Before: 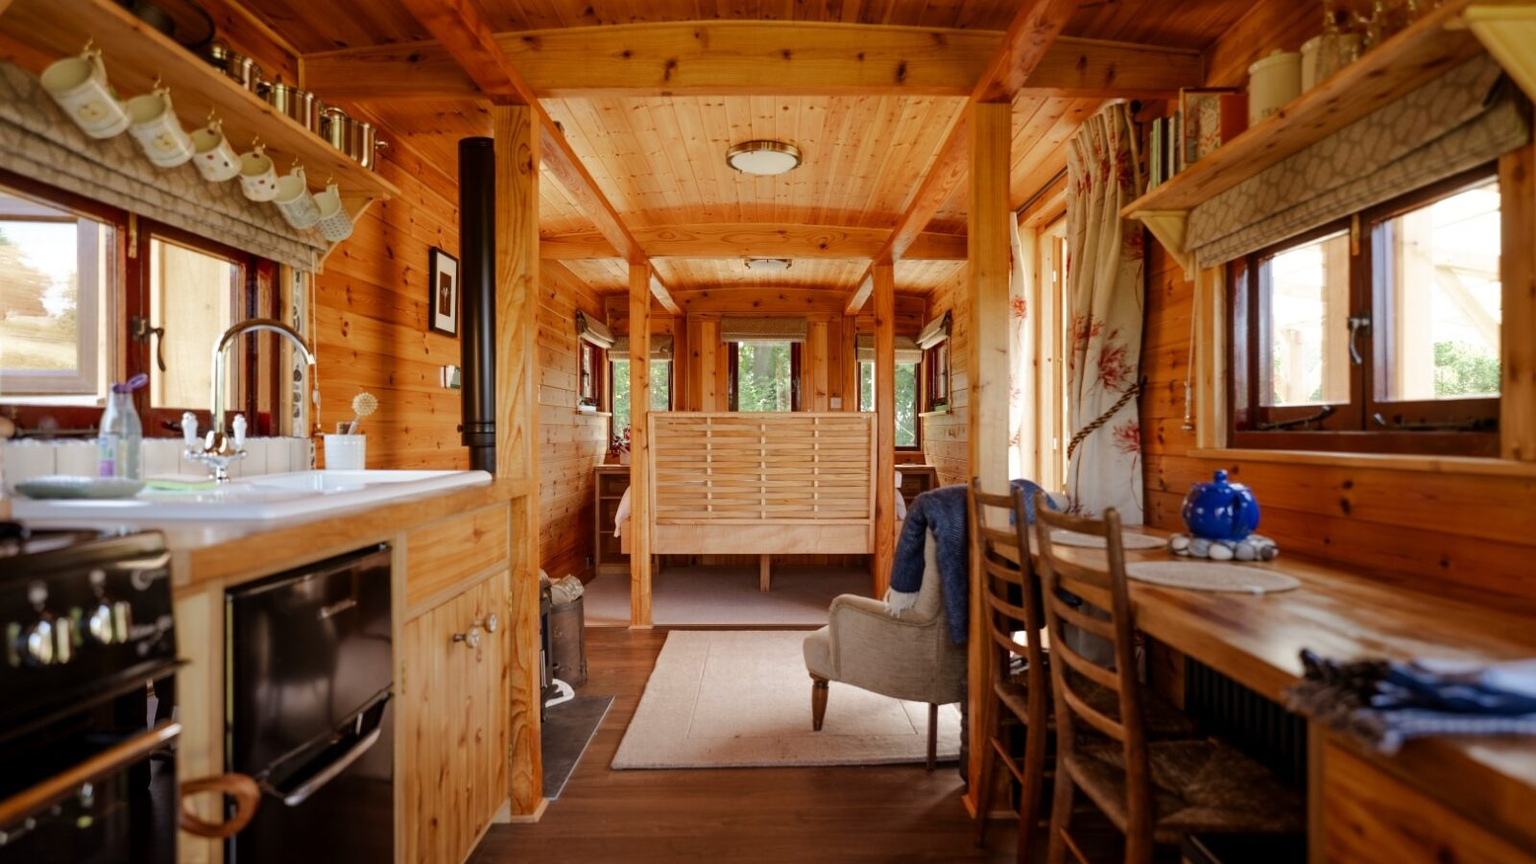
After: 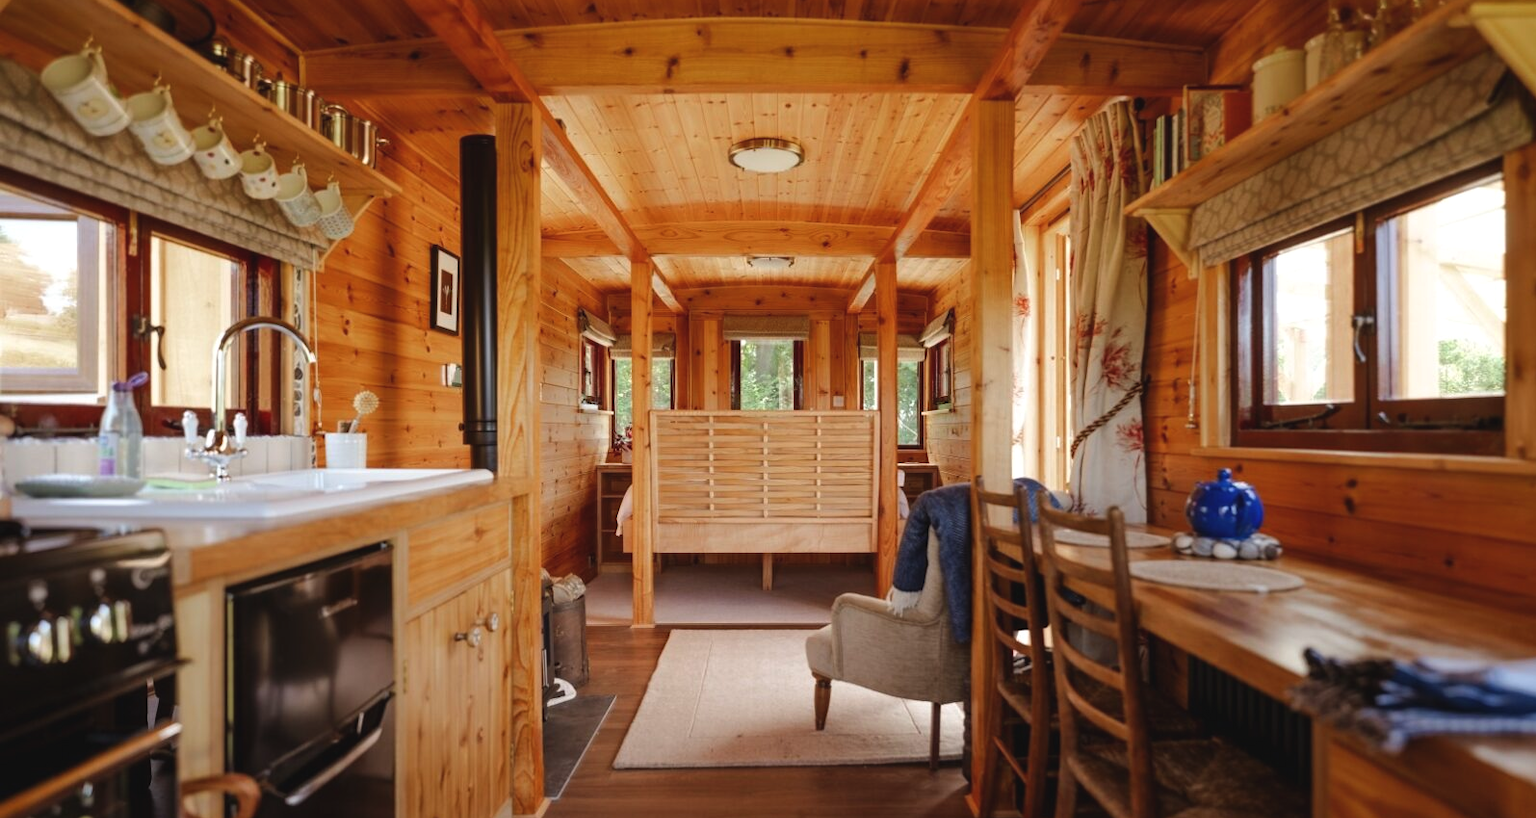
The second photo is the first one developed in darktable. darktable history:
exposure: black level correction -0.004, exposure 0.049 EV, compensate highlight preservation false
crop: top 0.415%, right 0.258%, bottom 5.08%
